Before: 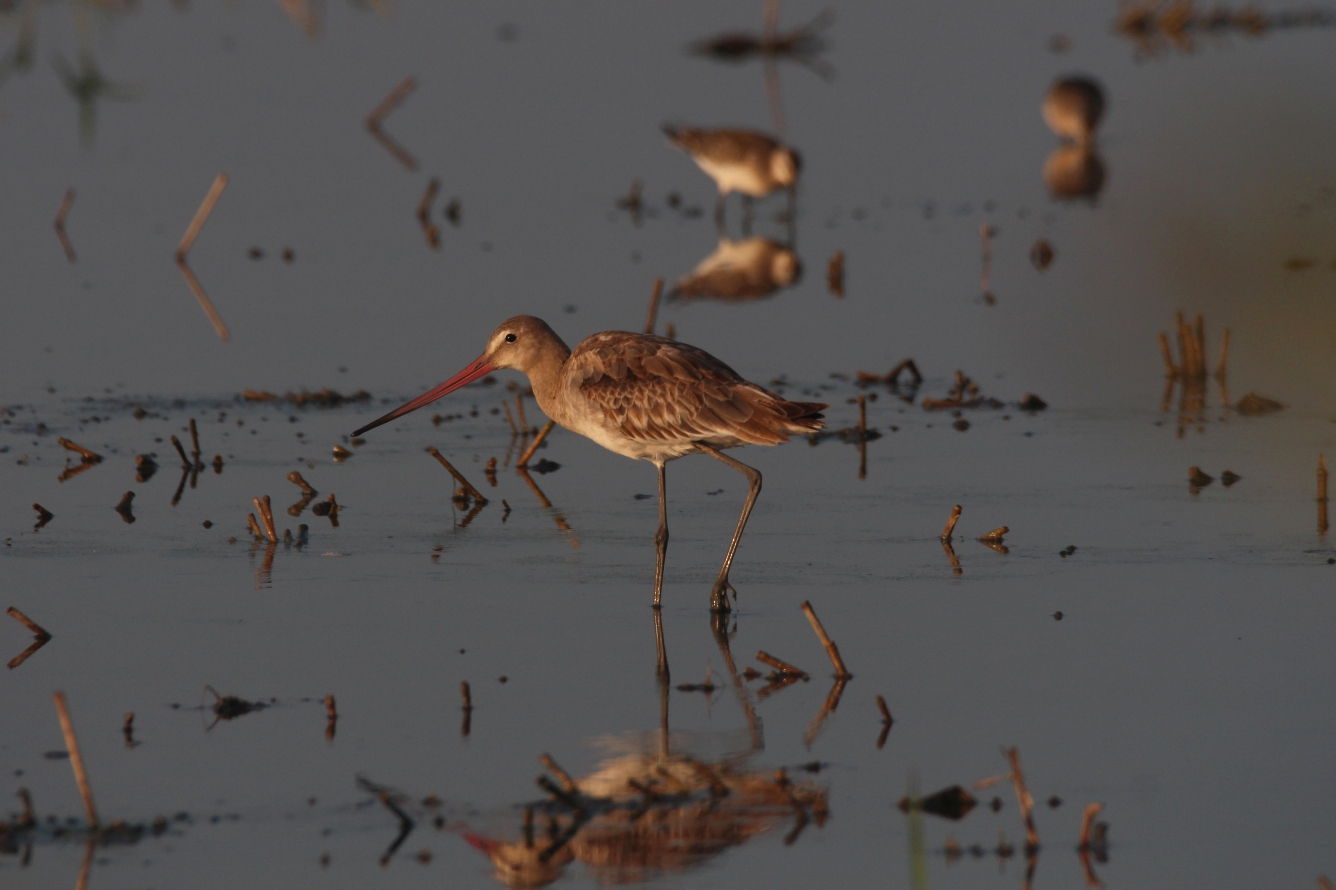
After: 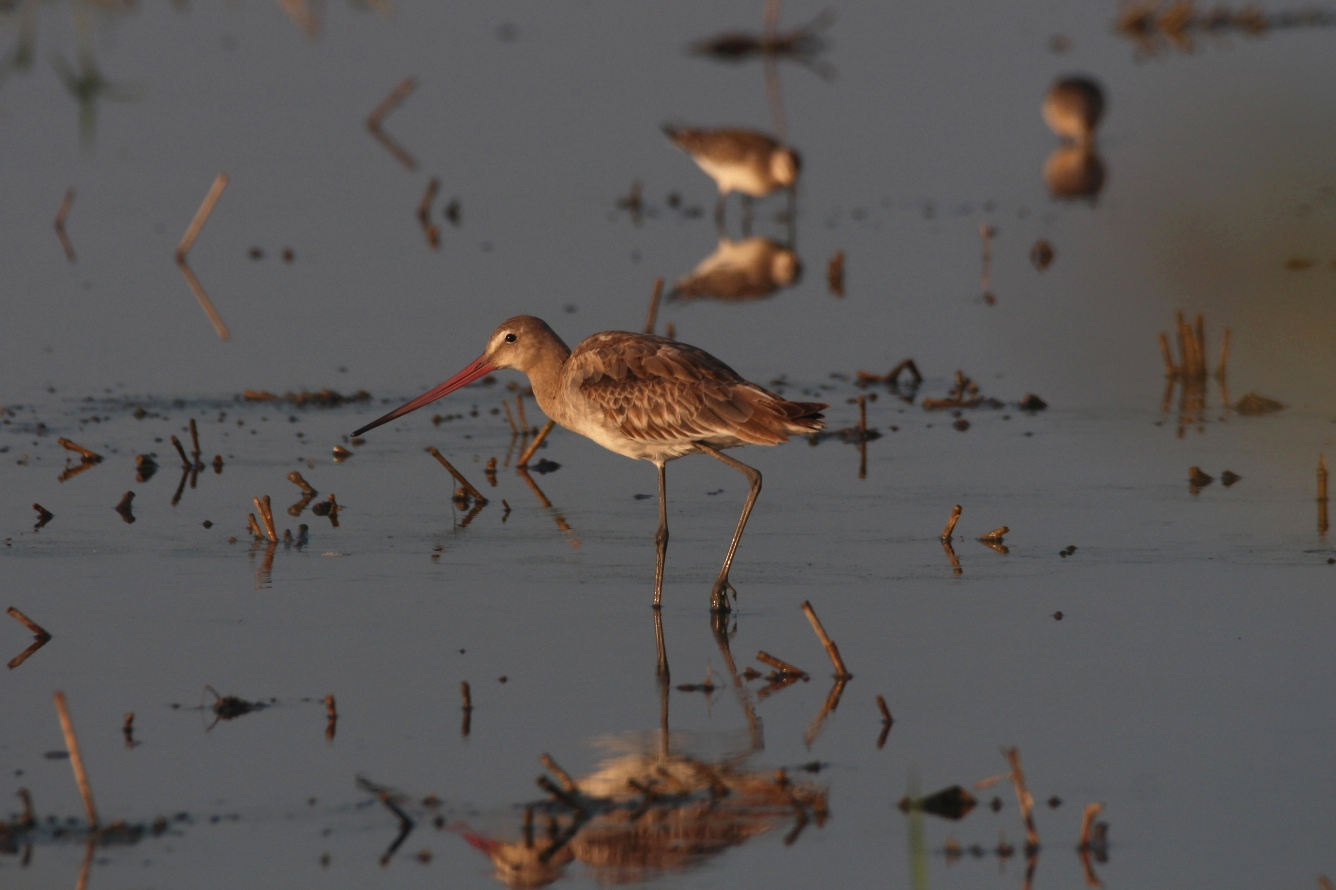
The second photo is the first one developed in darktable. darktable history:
exposure: exposure 0.217 EV, compensate highlight preservation false
levels: mode automatic, levels [0.026, 0.507, 0.987]
